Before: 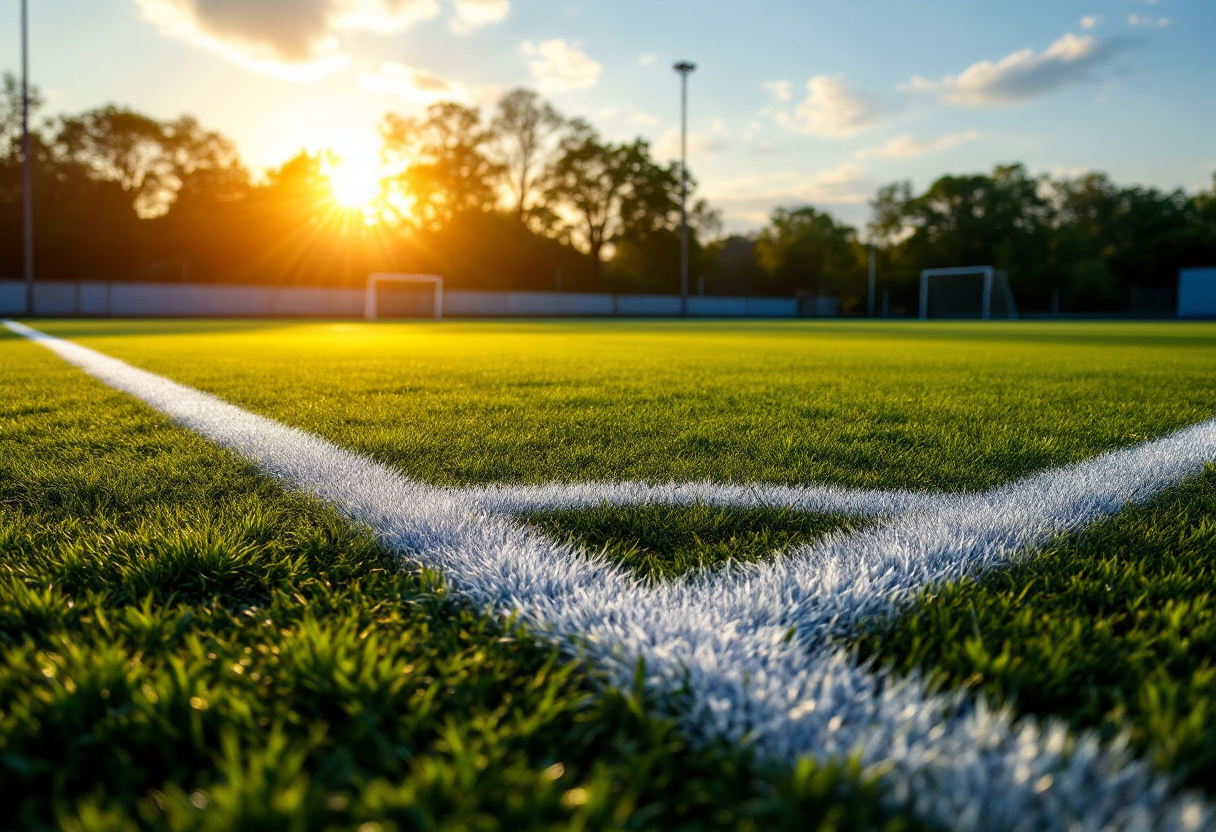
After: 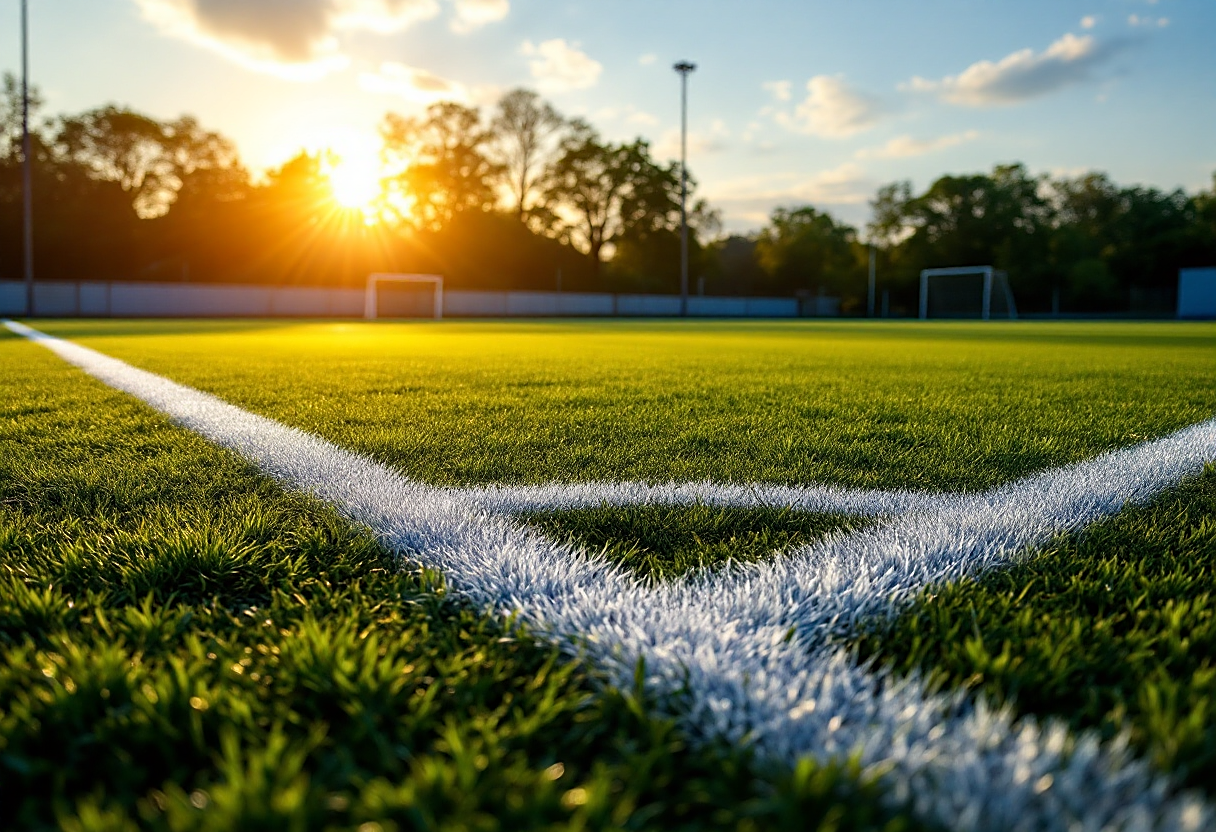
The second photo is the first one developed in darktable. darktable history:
sharpen: amount 0.537
